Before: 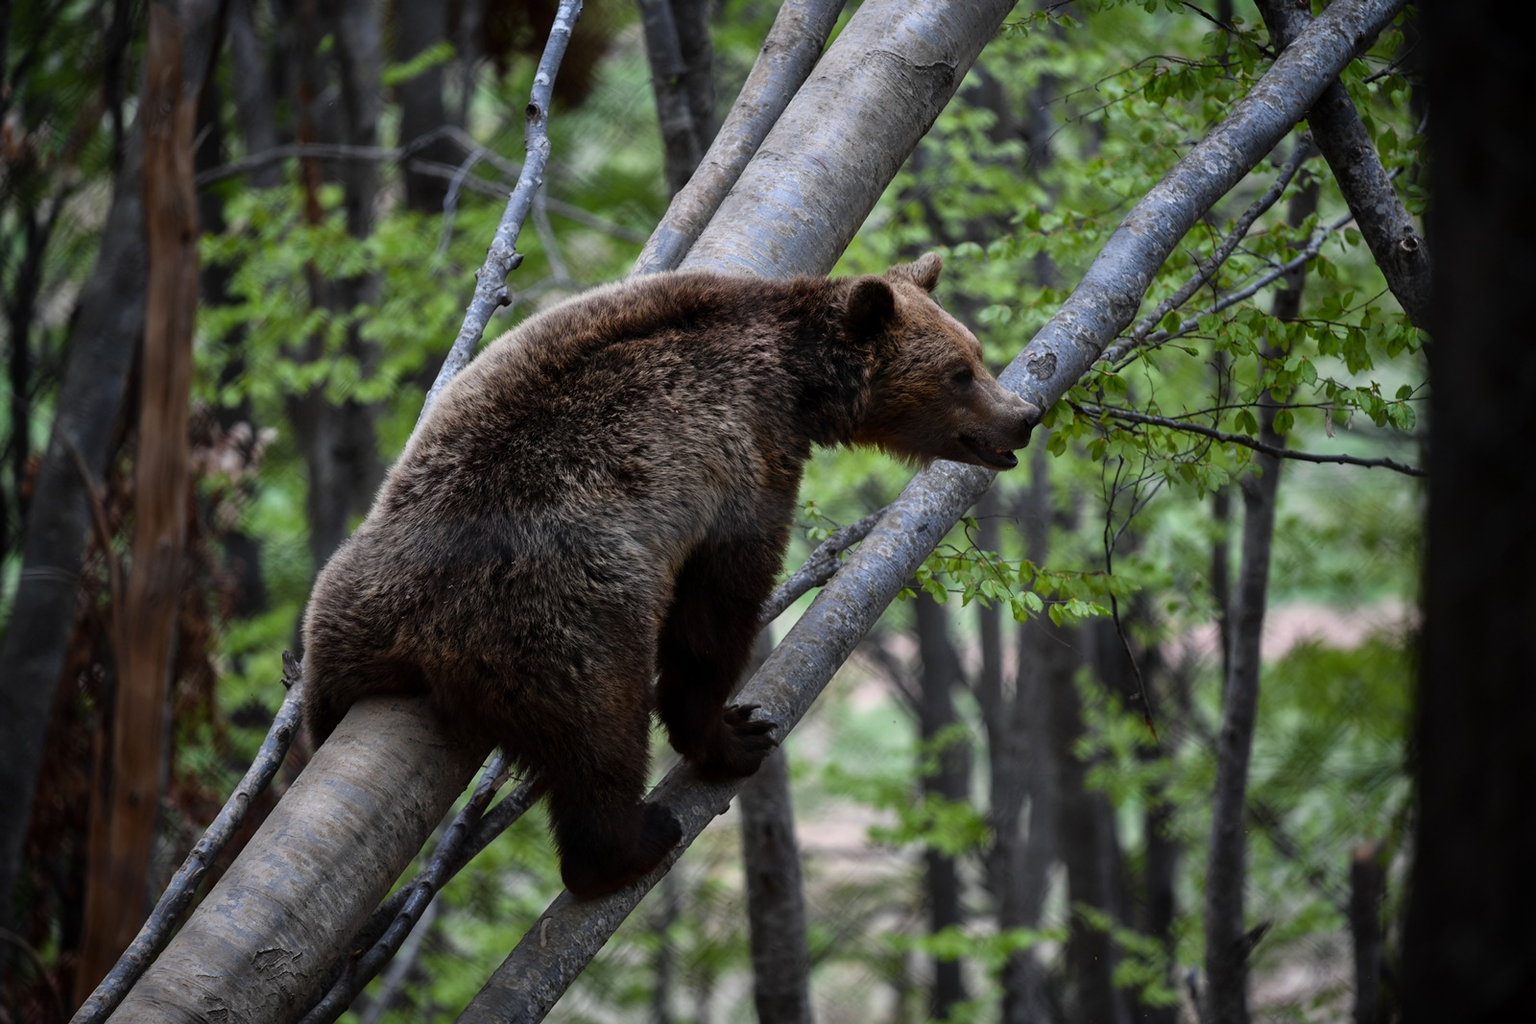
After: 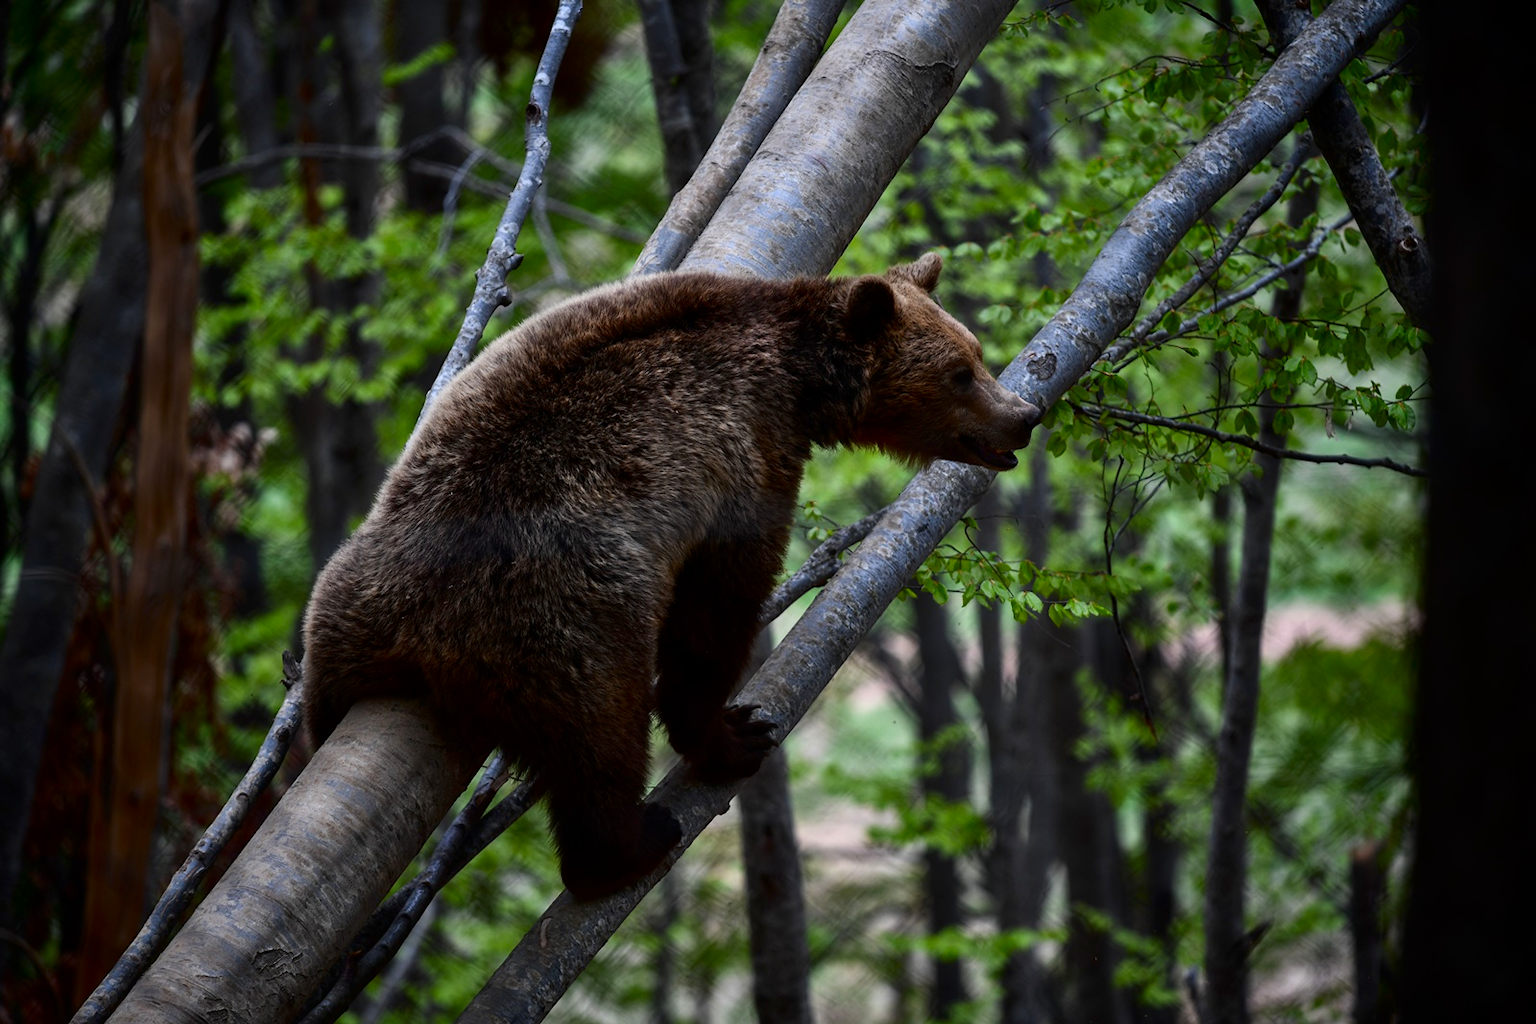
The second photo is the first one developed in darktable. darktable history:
contrast brightness saturation: contrast 0.124, brightness -0.121, saturation 0.202
